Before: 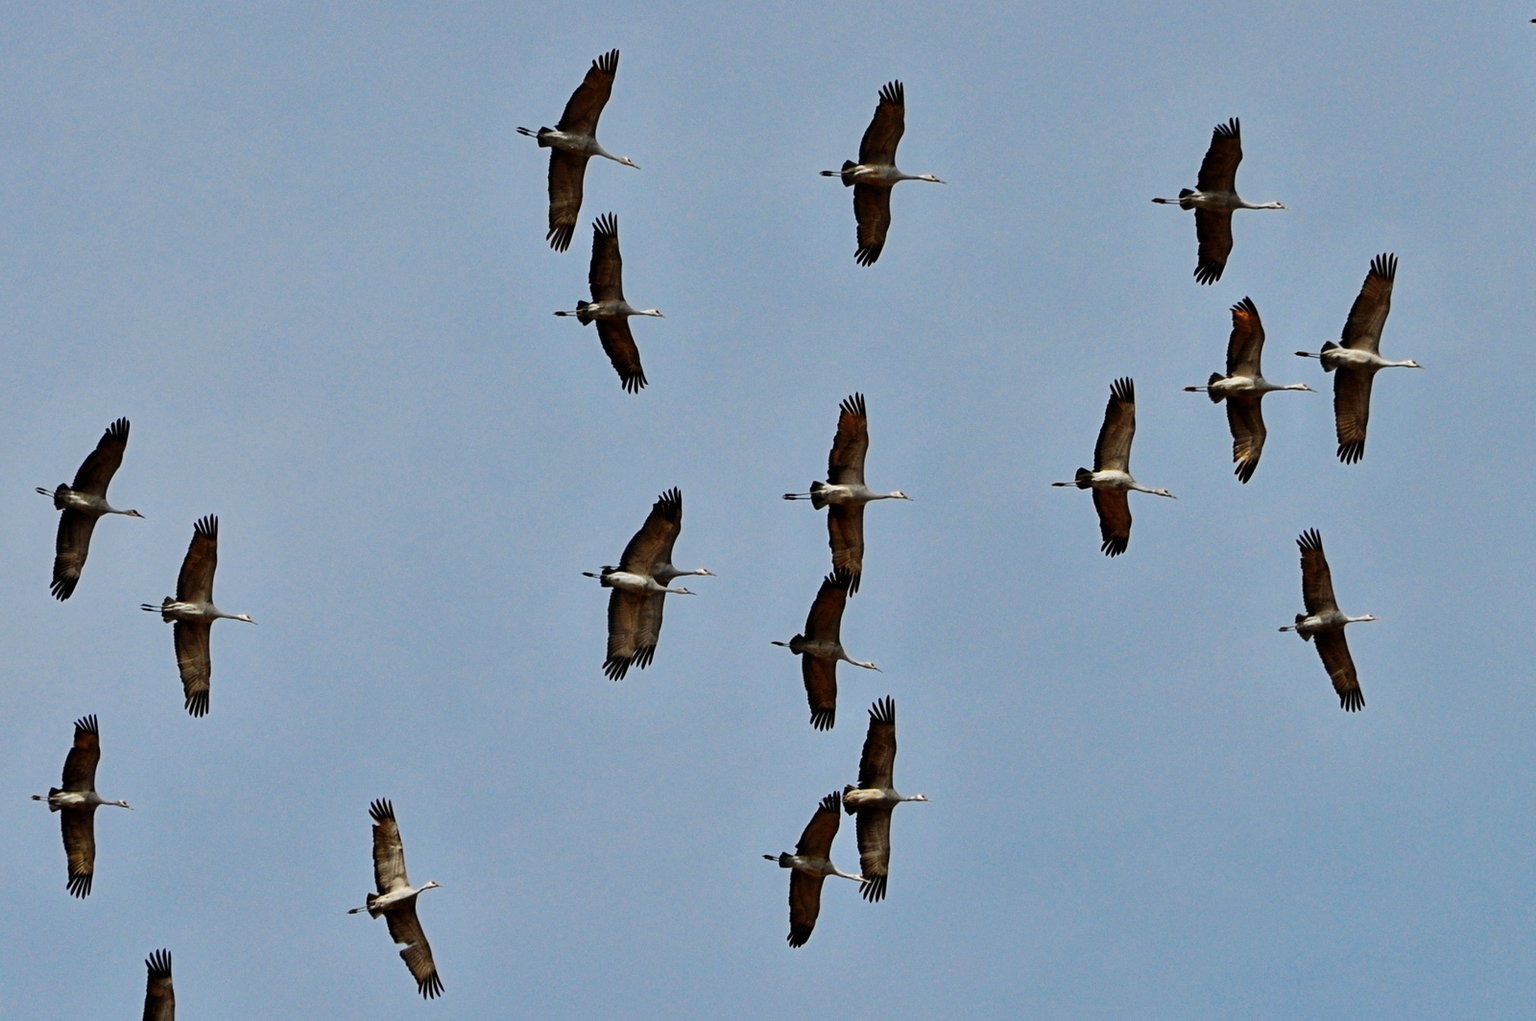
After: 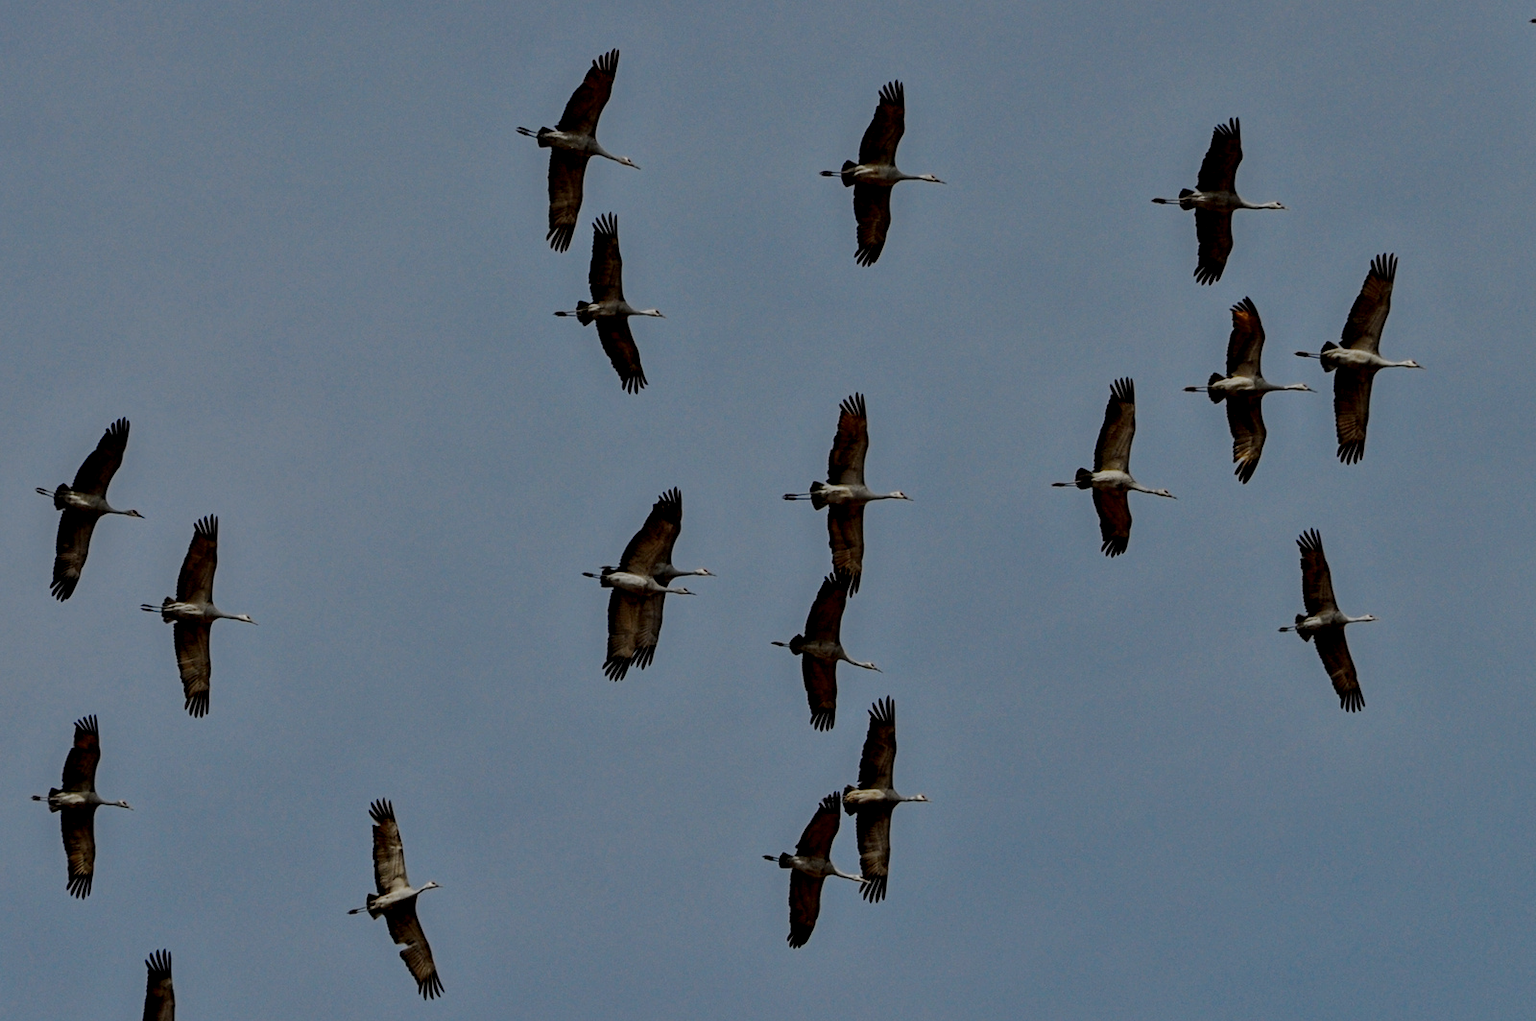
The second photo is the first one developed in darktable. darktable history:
exposure: exposure -0.991 EV, compensate highlight preservation false
local contrast: highlights 29%, detail 130%
